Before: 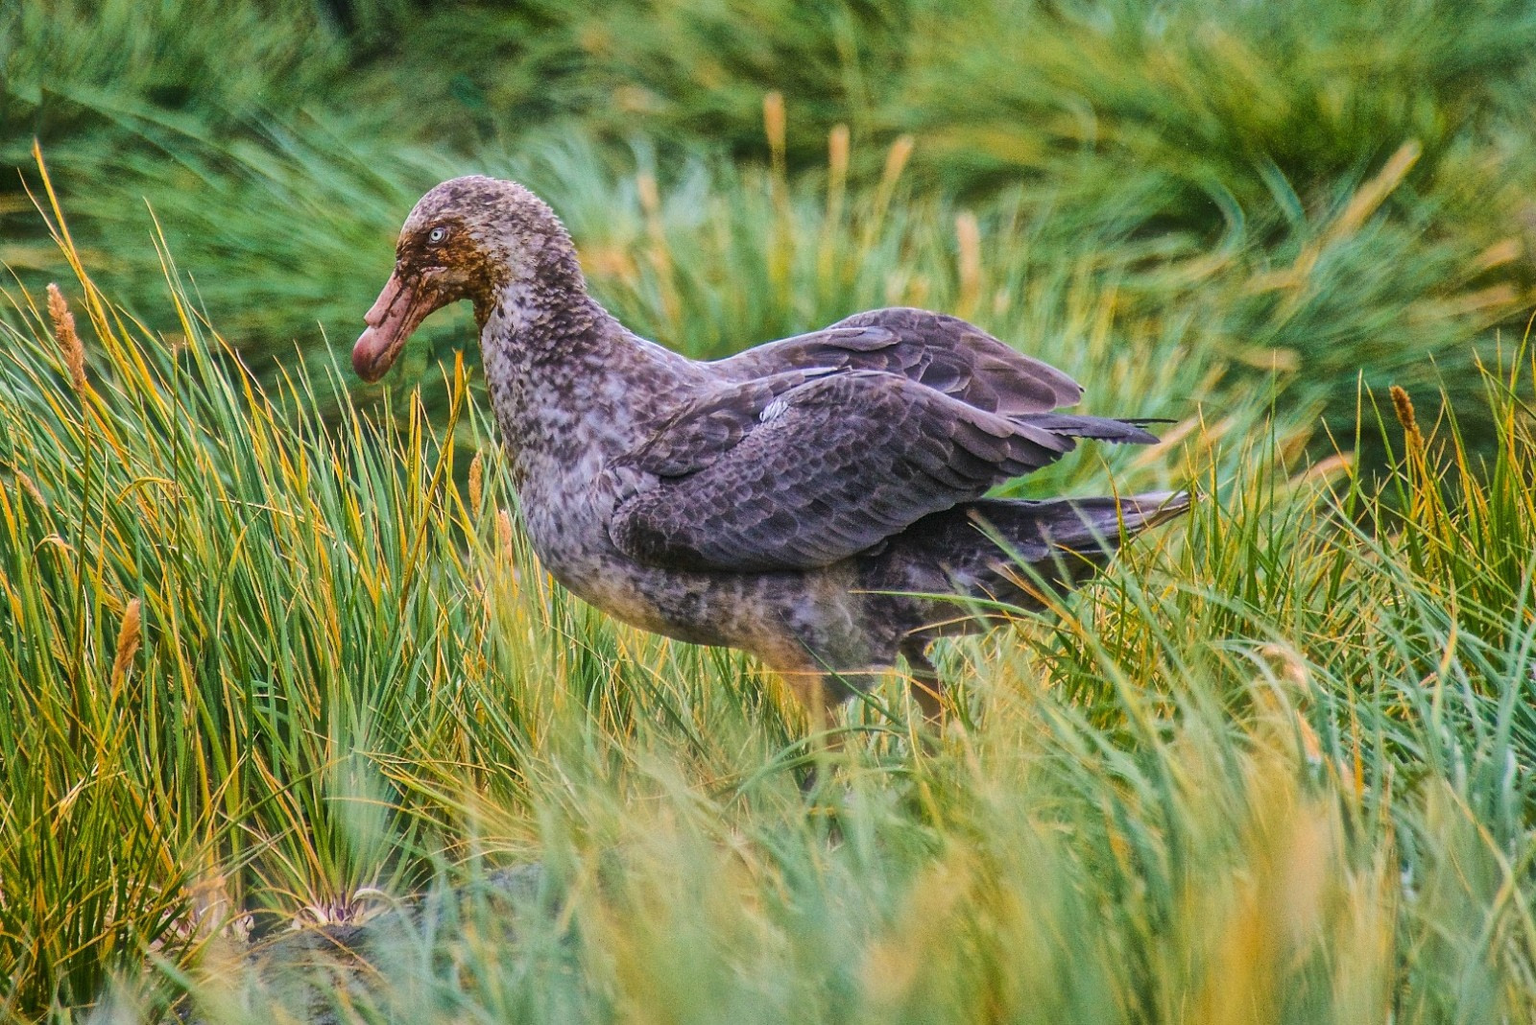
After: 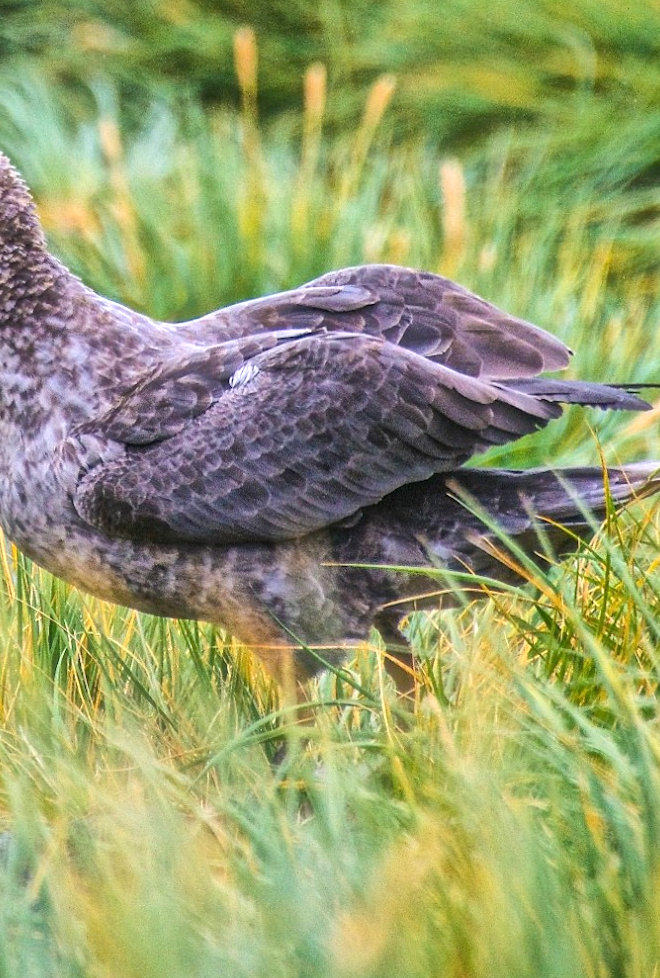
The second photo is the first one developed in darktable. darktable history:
crop: left 33.452%, top 6.025%, right 23.155%
rotate and perspective: rotation 0.074°, lens shift (vertical) 0.096, lens shift (horizontal) -0.041, crop left 0.043, crop right 0.952, crop top 0.024, crop bottom 0.979
exposure: black level correction 0.001, exposure 0.5 EV, compensate exposure bias true, compensate highlight preservation false
